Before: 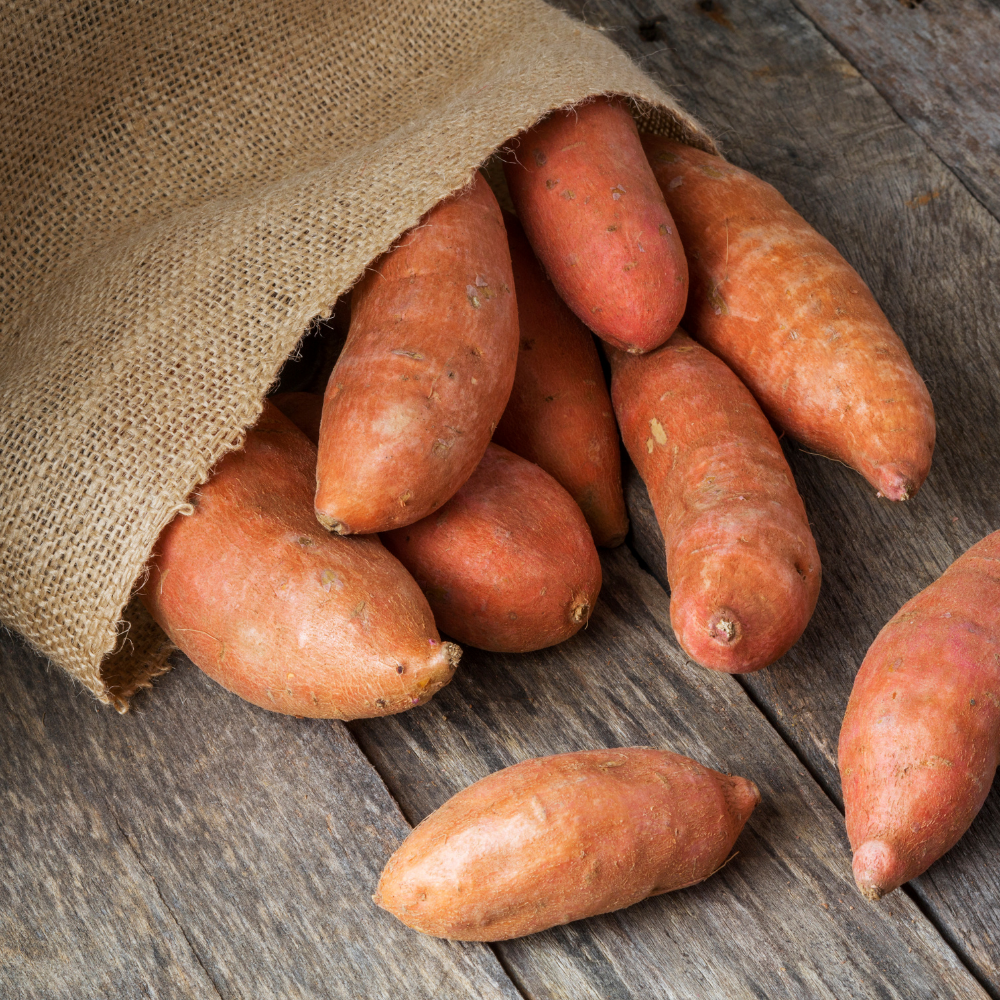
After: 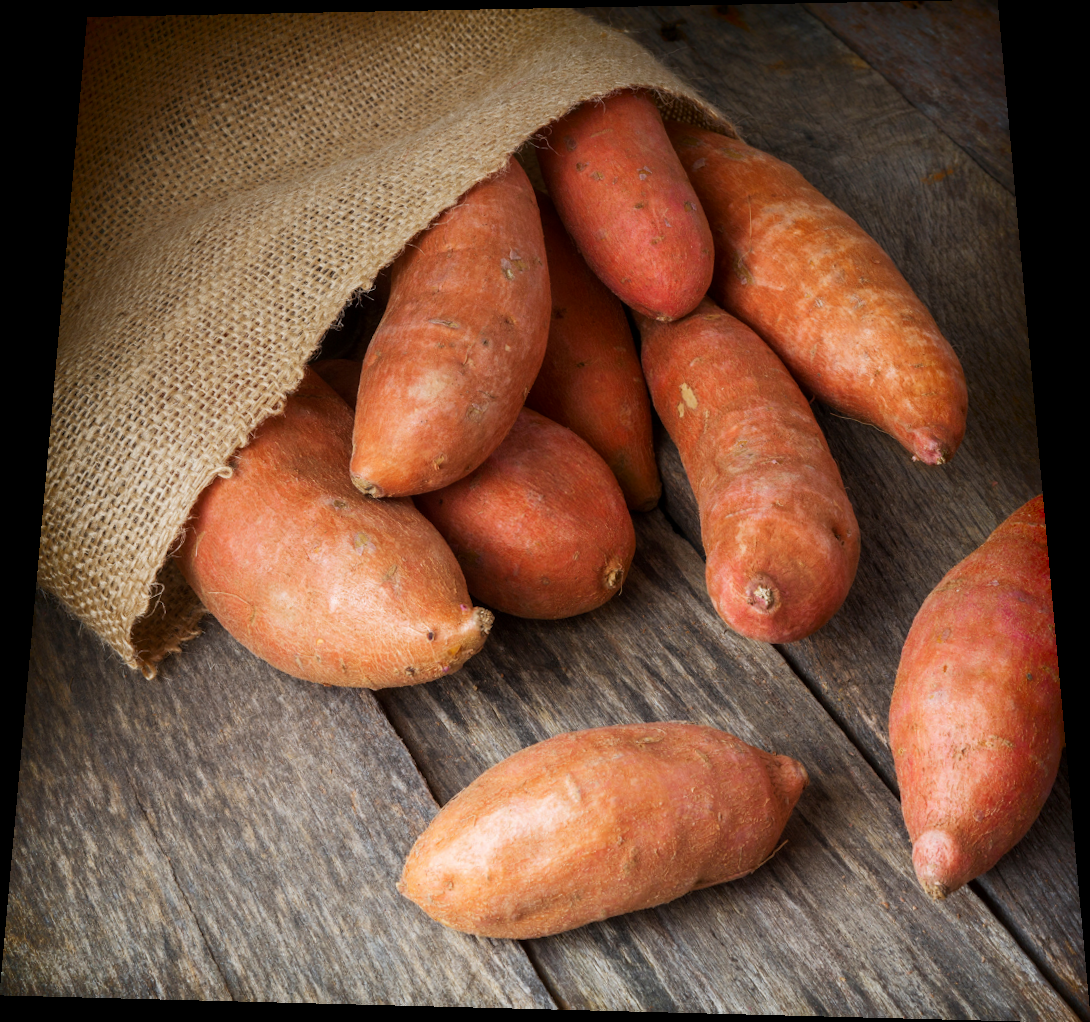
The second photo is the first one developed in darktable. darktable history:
rotate and perspective: rotation 0.128°, lens shift (vertical) -0.181, lens shift (horizontal) -0.044, shear 0.001, automatic cropping off
shadows and highlights: shadows -70, highlights 35, soften with gaussian
